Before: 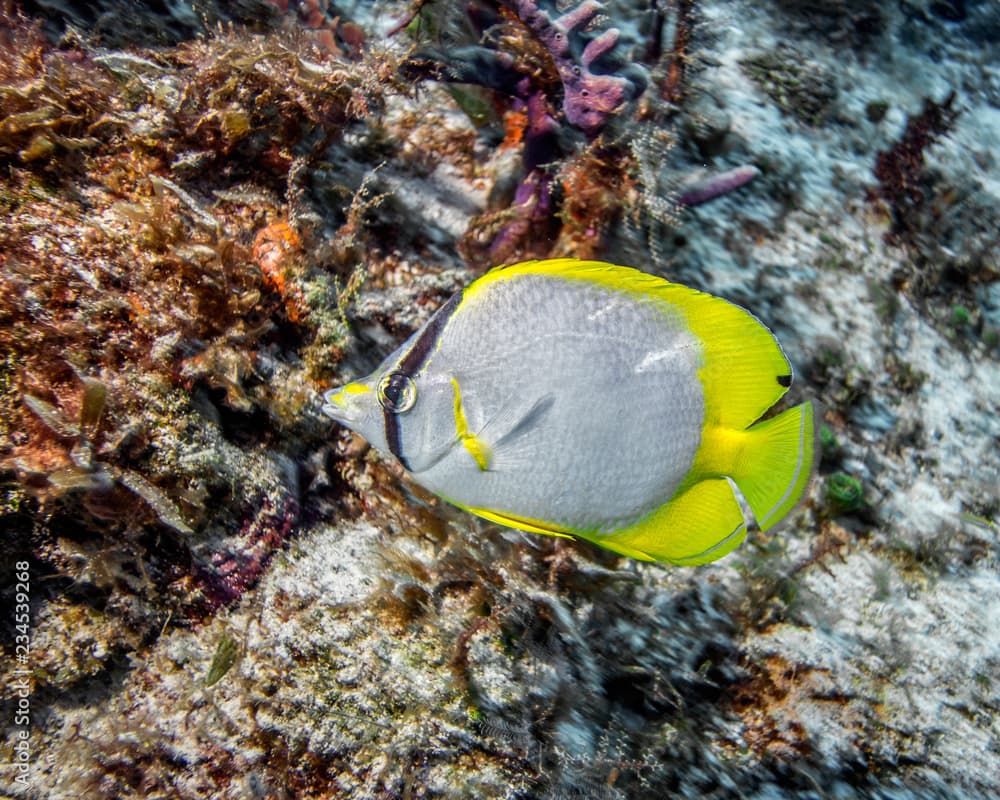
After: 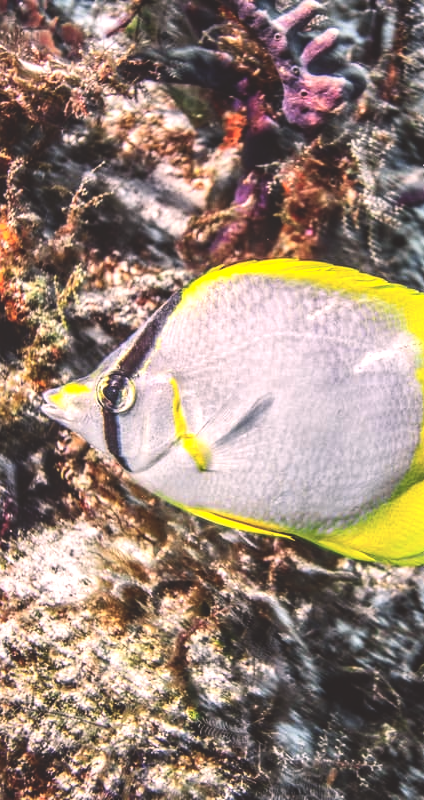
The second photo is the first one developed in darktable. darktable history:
contrast brightness saturation: contrast 0.243, brightness -0.245, saturation 0.142
color correction: highlights a* 12.95, highlights b* 5.56
exposure: black level correction -0.072, exposure 0.502 EV, compensate exposure bias true, compensate highlight preservation false
local contrast: on, module defaults
crop: left 28.14%, right 29.427%
